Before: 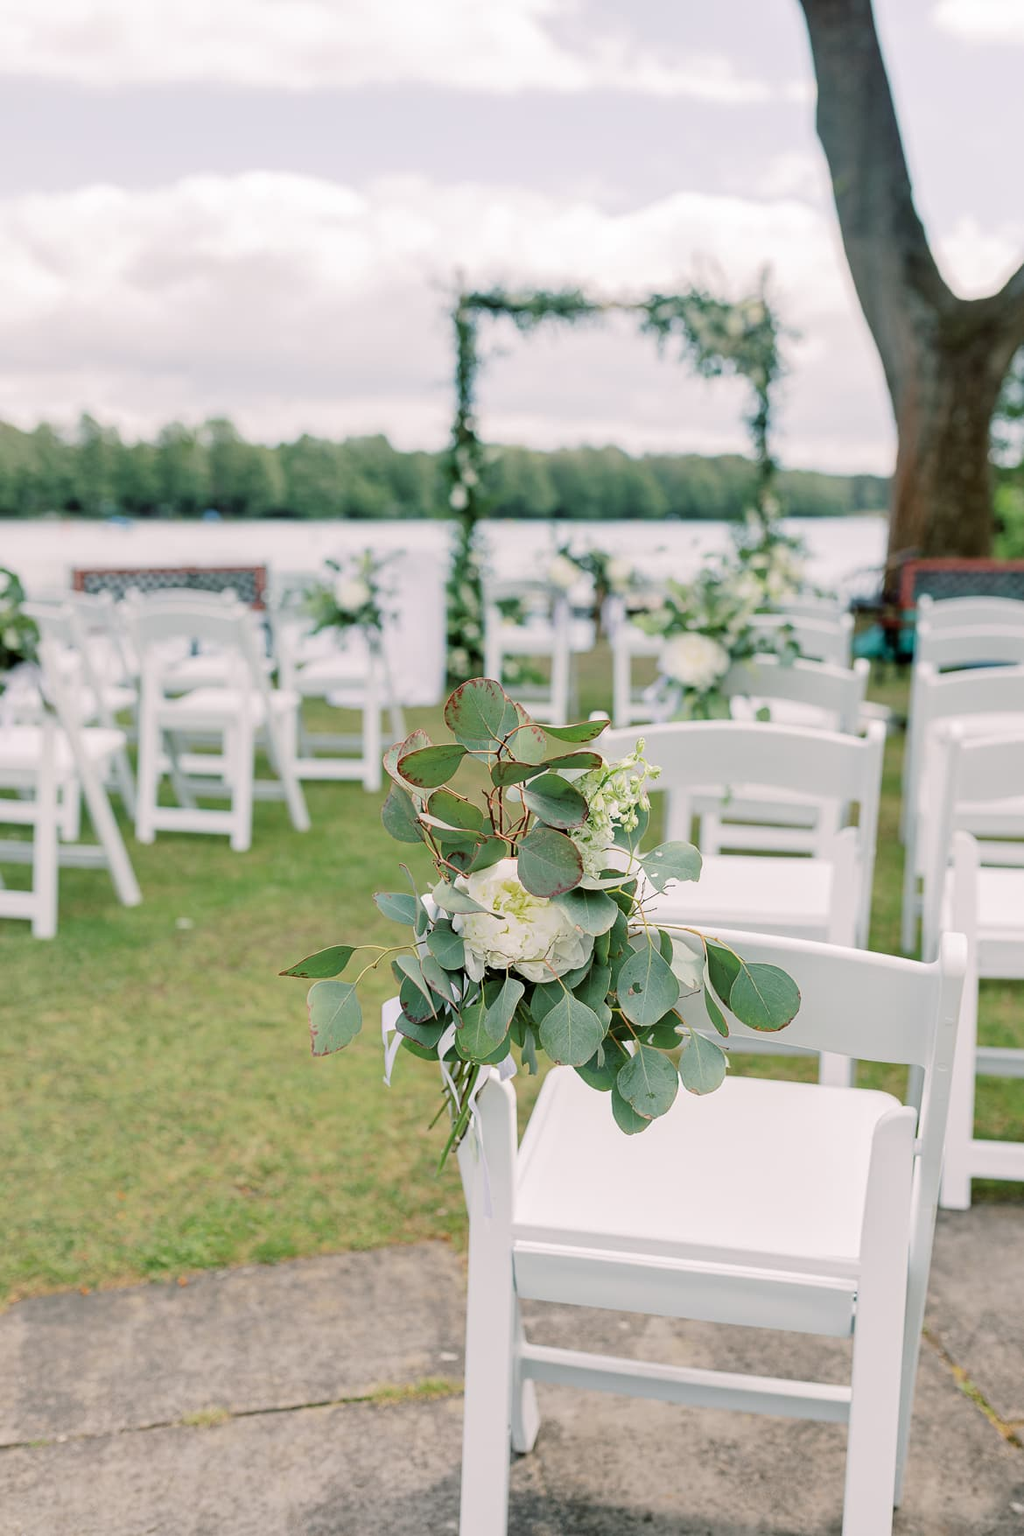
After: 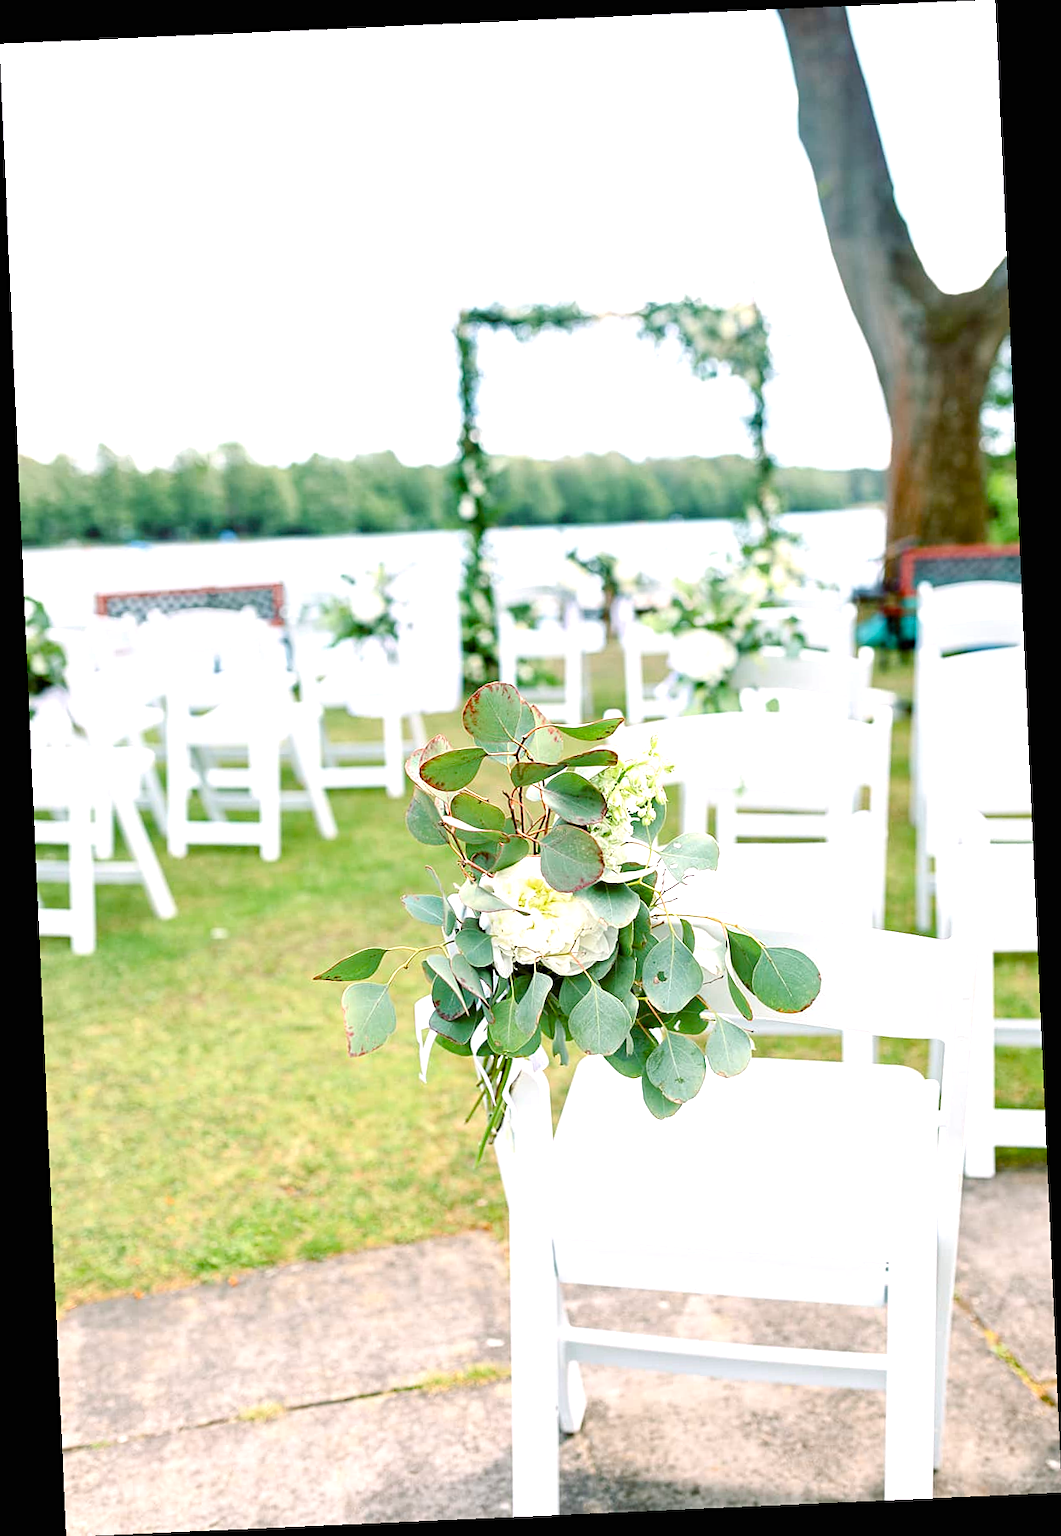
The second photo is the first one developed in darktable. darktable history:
sharpen: amount 0.2
rotate and perspective: rotation -2.56°, automatic cropping off
color balance rgb: perceptual saturation grading › global saturation 35%, perceptual saturation grading › highlights -25%, perceptual saturation grading › shadows 50%
white balance: red 1.004, blue 1.024
exposure: black level correction 0, exposure 1 EV, compensate exposure bias true, compensate highlight preservation false
